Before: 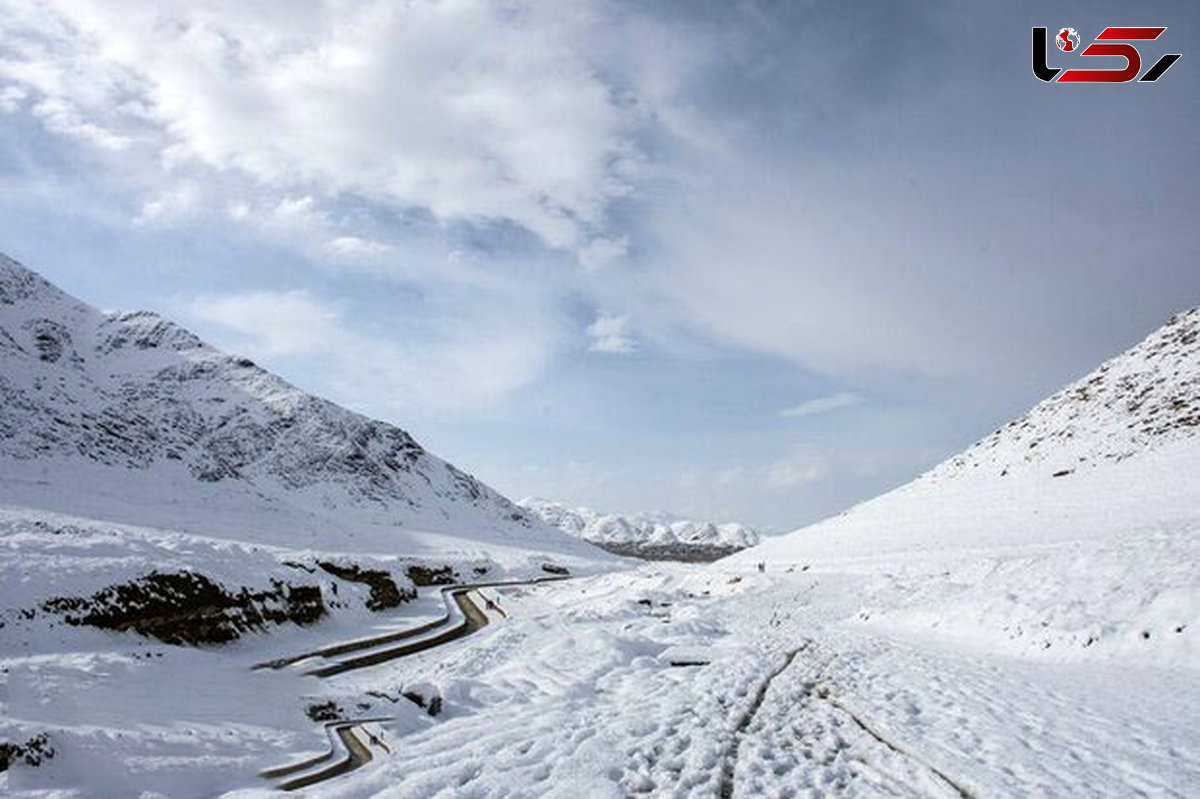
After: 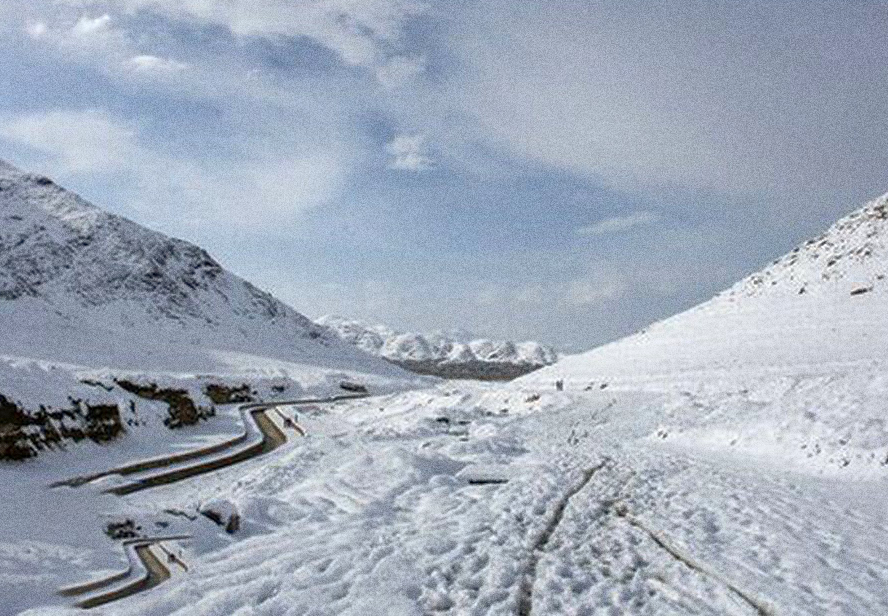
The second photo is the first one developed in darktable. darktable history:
grain: coarseness 0.09 ISO, strength 40%
crop: left 16.871%, top 22.857%, right 9.116%
shadows and highlights: on, module defaults
